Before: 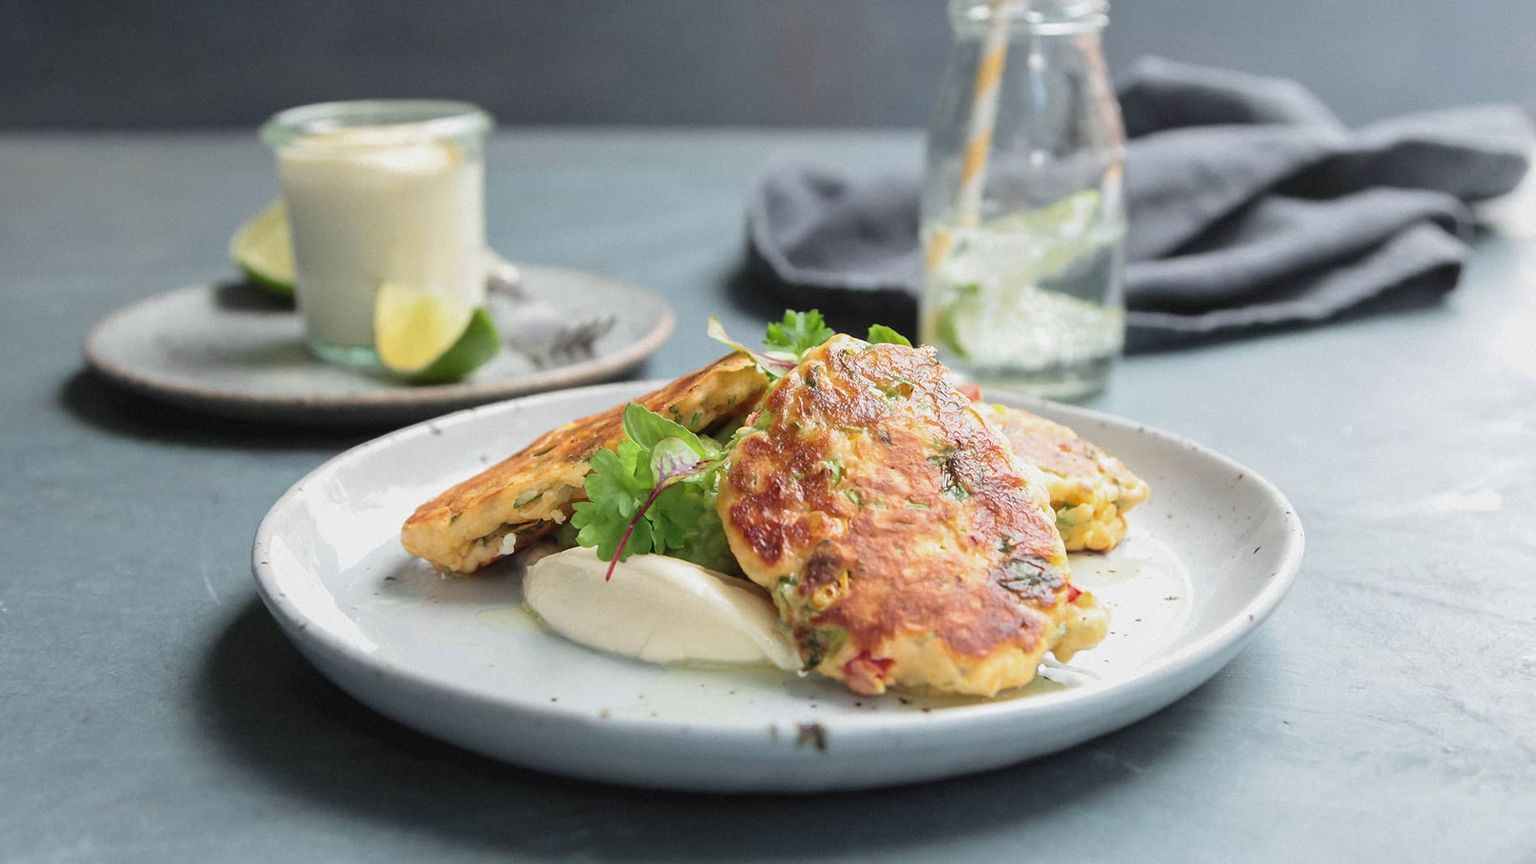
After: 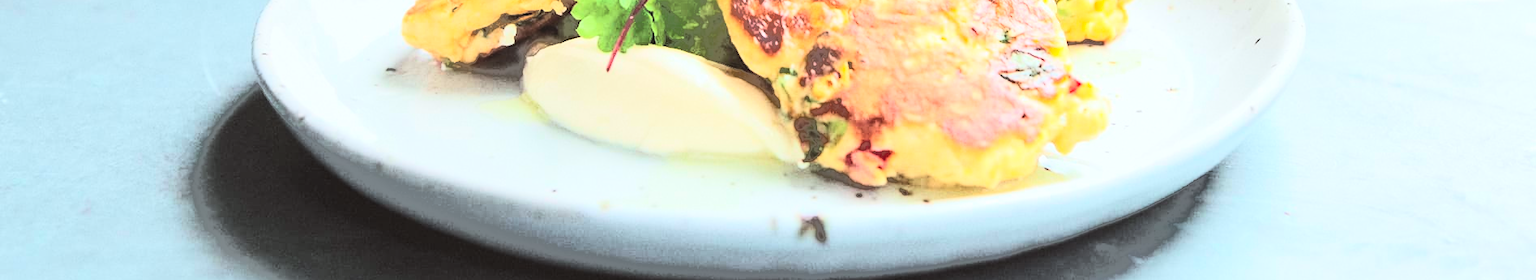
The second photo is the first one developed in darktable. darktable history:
tone equalizer: -7 EV 0.15 EV, -6 EV 0.595 EV, -5 EV 1.15 EV, -4 EV 1.31 EV, -3 EV 1.13 EV, -2 EV 0.6 EV, -1 EV 0.165 EV, edges refinement/feathering 500, mask exposure compensation -1.57 EV, preserve details no
crop and rotate: top 58.995%, bottom 8.47%
shadows and highlights: shadows 25.14, highlights -70.2
color correction: highlights a* -2.89, highlights b* -2.85, shadows a* 2.49, shadows b* 2.72
contrast brightness saturation: contrast 0.557, brightness 0.573, saturation -0.35
